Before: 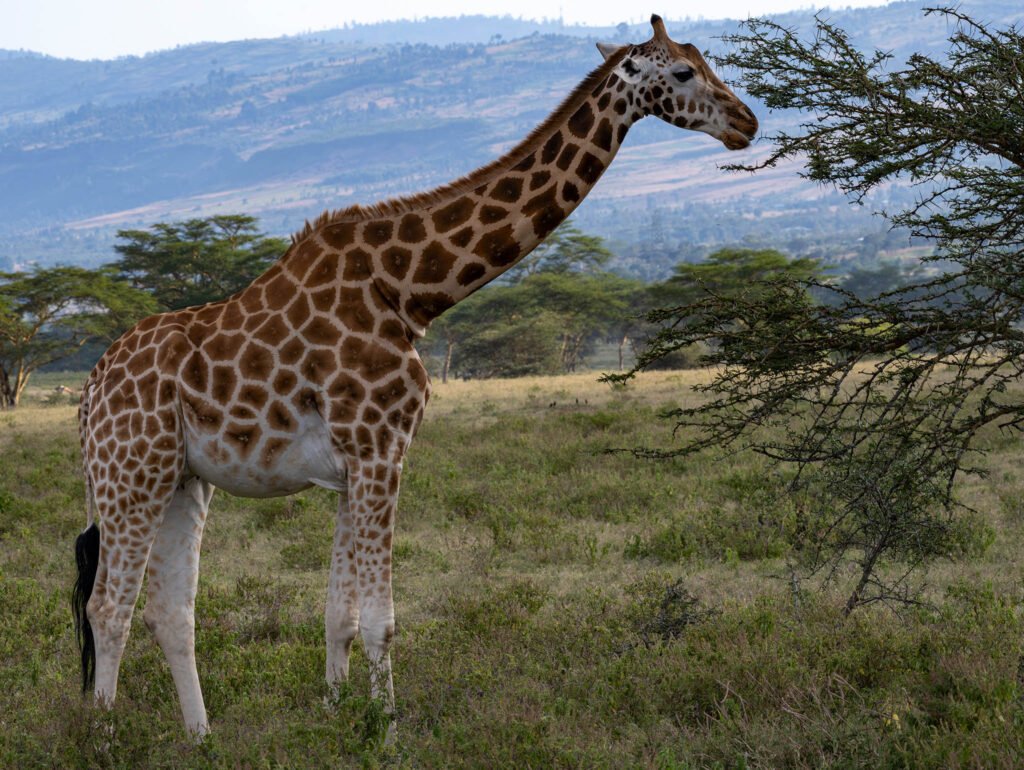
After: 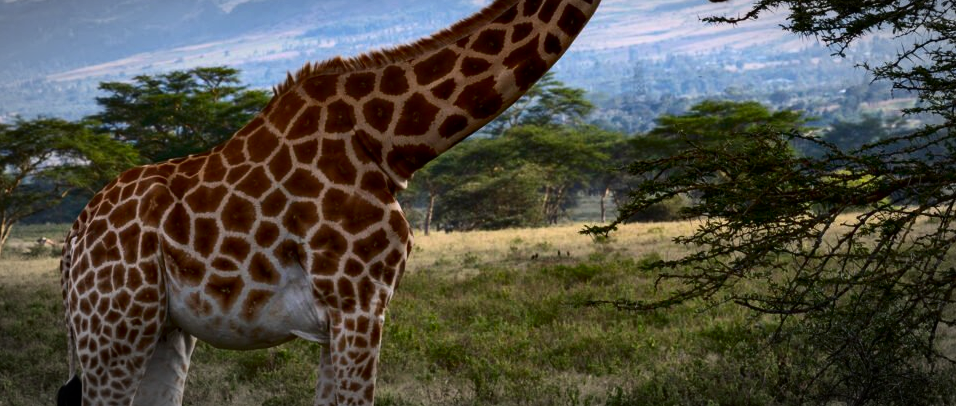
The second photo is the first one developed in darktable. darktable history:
vignetting: center (0.037, -0.091), automatic ratio true
exposure: exposure 0.203 EV, compensate highlight preservation false
crop: left 1.845%, top 19.238%, right 4.791%, bottom 27.927%
contrast brightness saturation: contrast 0.208, brightness -0.108, saturation 0.213
